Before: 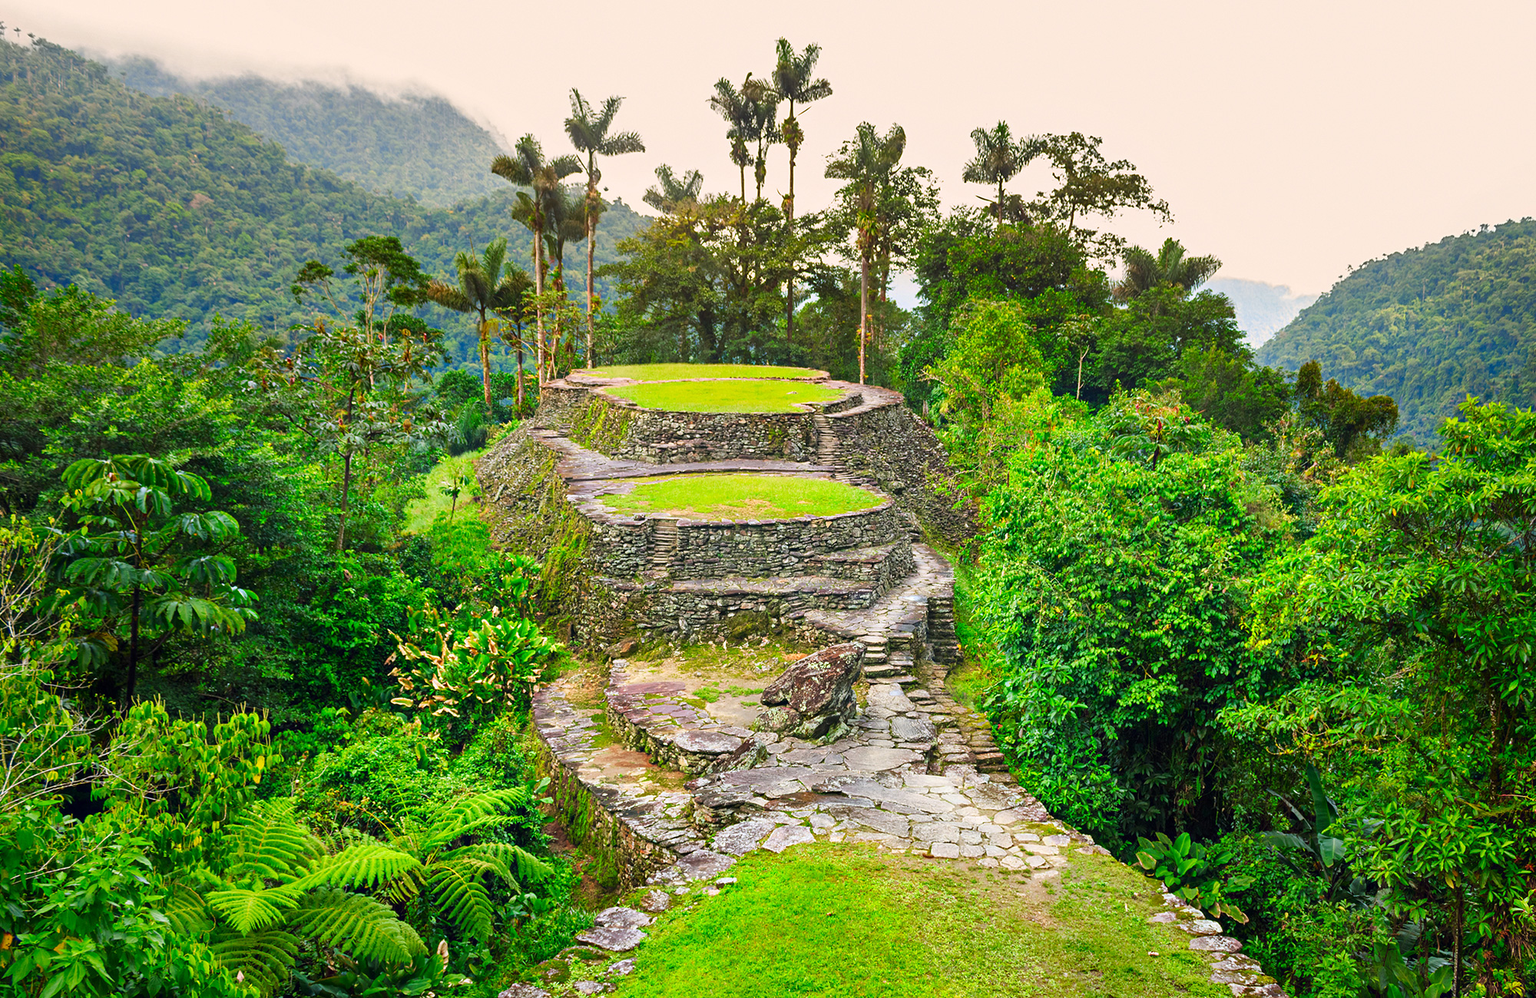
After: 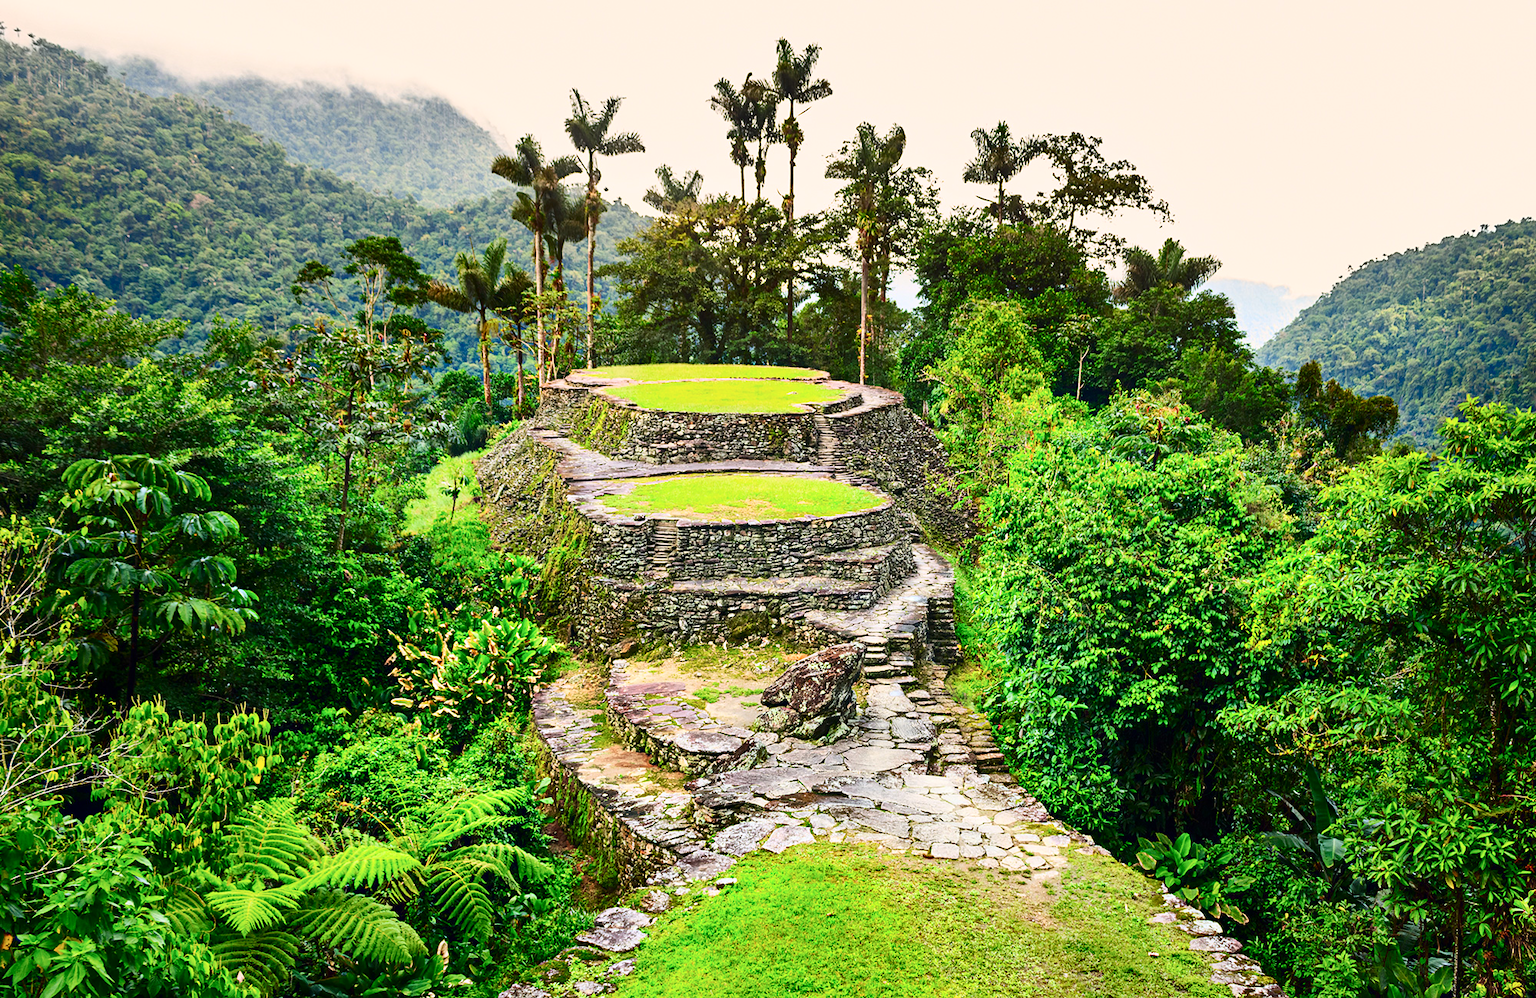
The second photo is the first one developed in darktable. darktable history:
contrast brightness saturation: contrast 0.292
shadows and highlights: shadows 32.39, highlights -32.98, soften with gaussian
